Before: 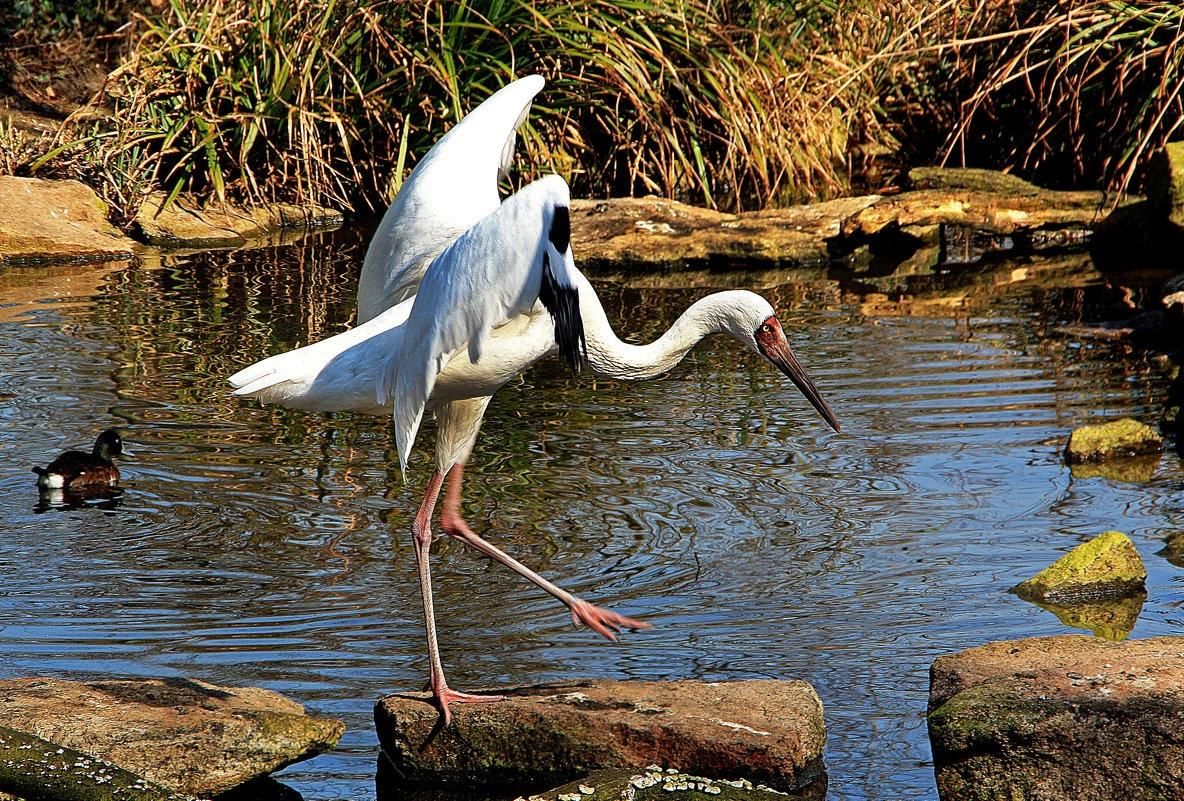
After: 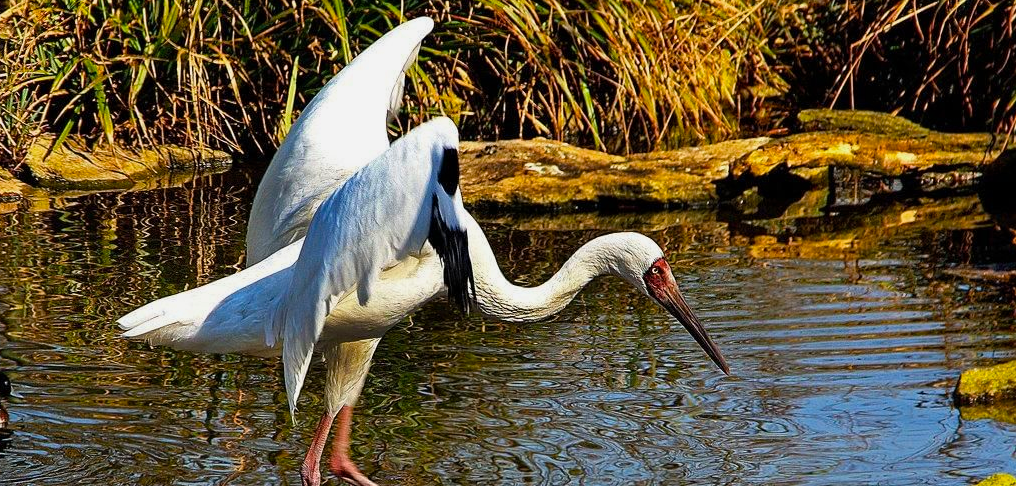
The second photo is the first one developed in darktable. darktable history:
exposure: exposure -0.153 EV, compensate highlight preservation false
levels: black 8.56%, white 99.94%
color balance rgb: linear chroma grading › shadows -2.907%, linear chroma grading › highlights -3.019%, perceptual saturation grading › global saturation 29.706%, global vibrance 20%
crop and rotate: left 9.382%, top 7.353%, right 4.806%, bottom 31.949%
